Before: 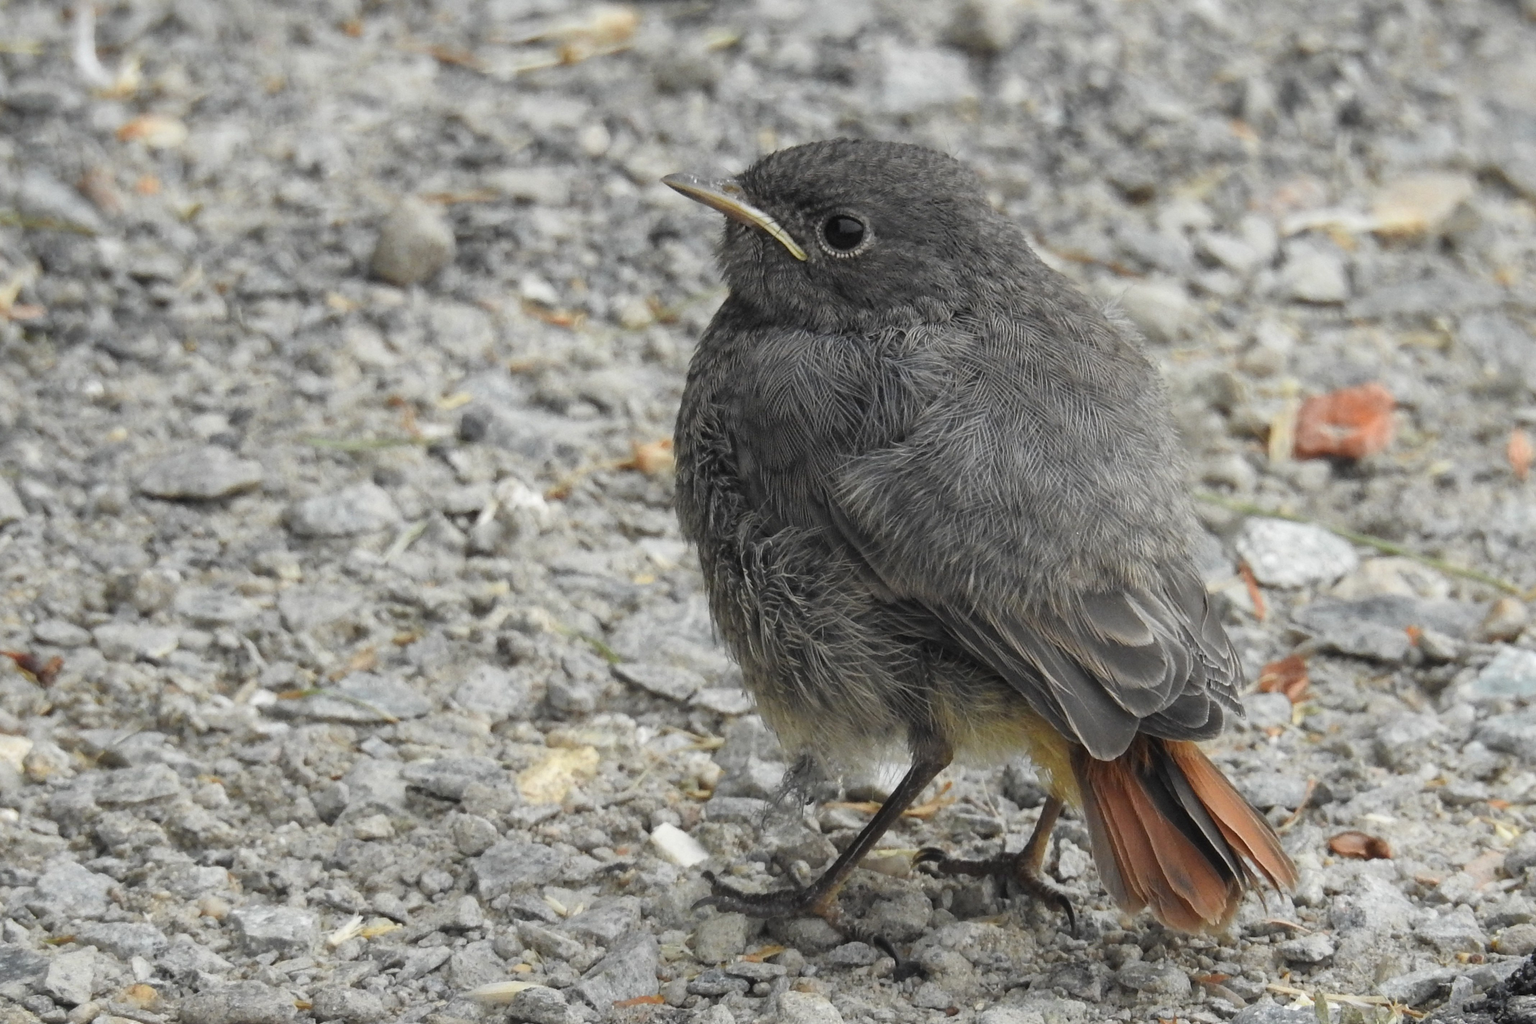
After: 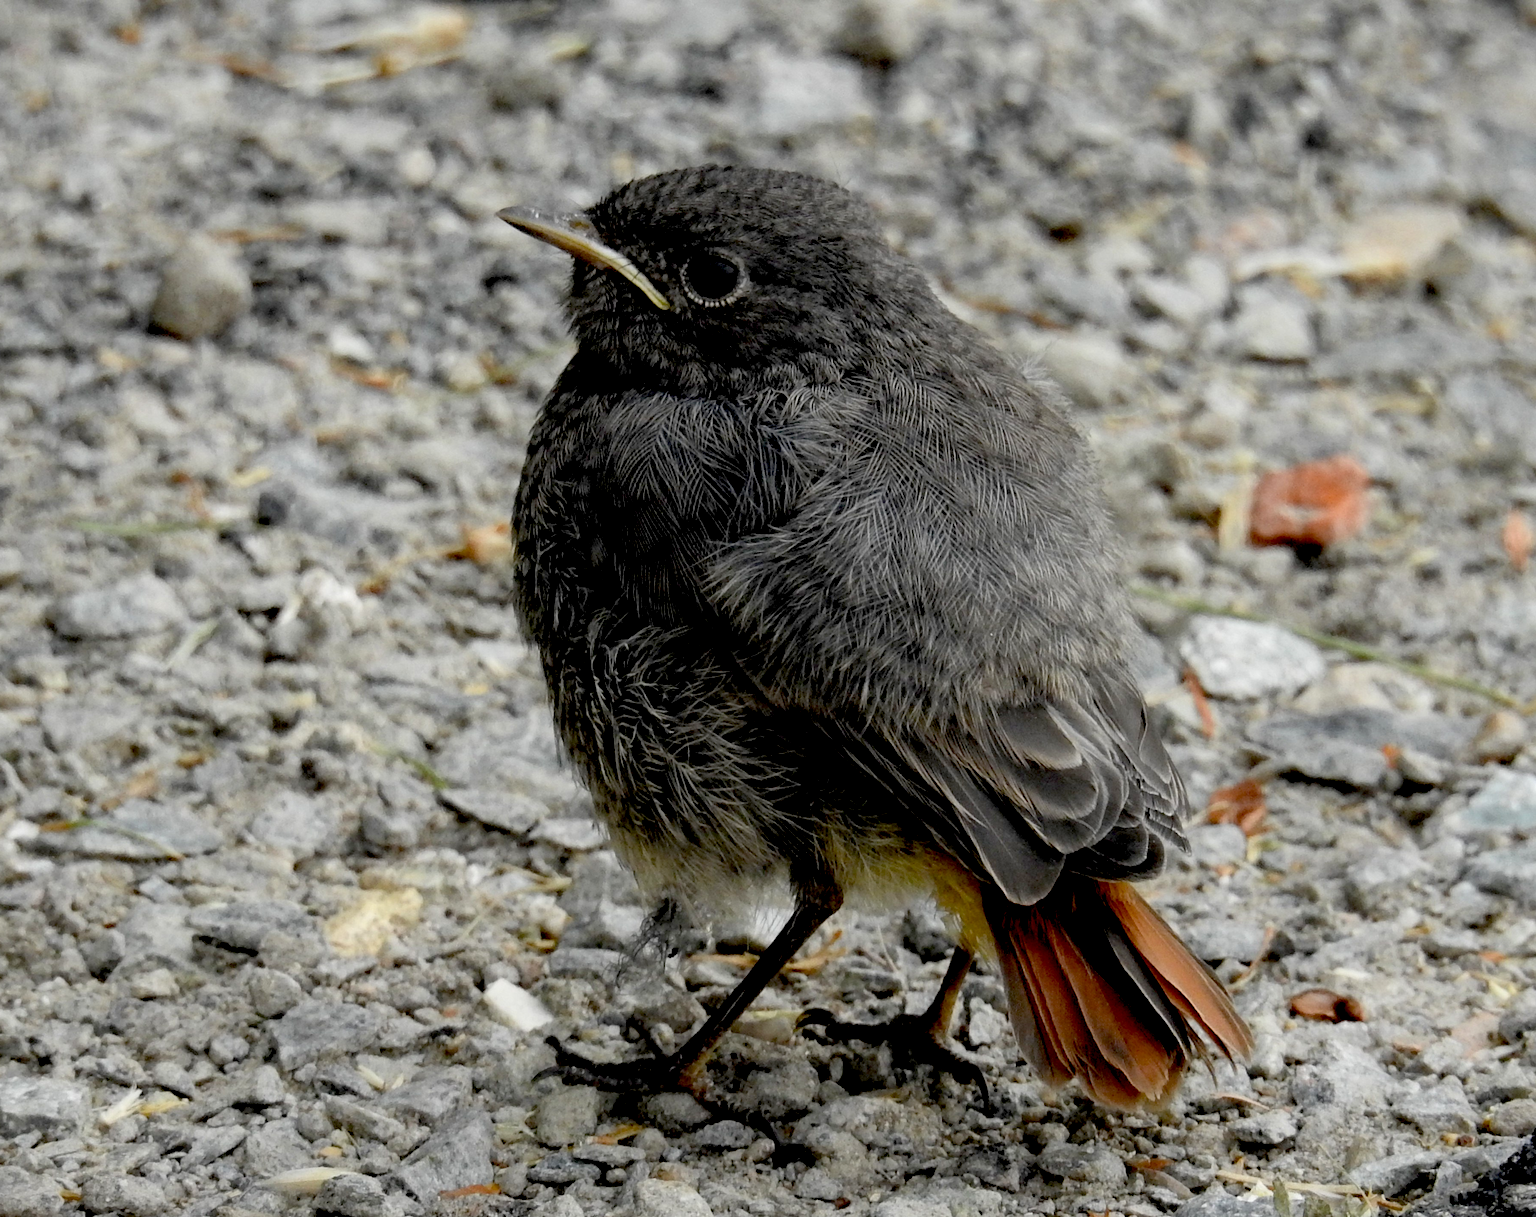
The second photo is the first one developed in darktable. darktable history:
crop: left 15.896%
exposure: black level correction 0.054, exposure -0.037 EV, compensate exposure bias true, compensate highlight preservation false
